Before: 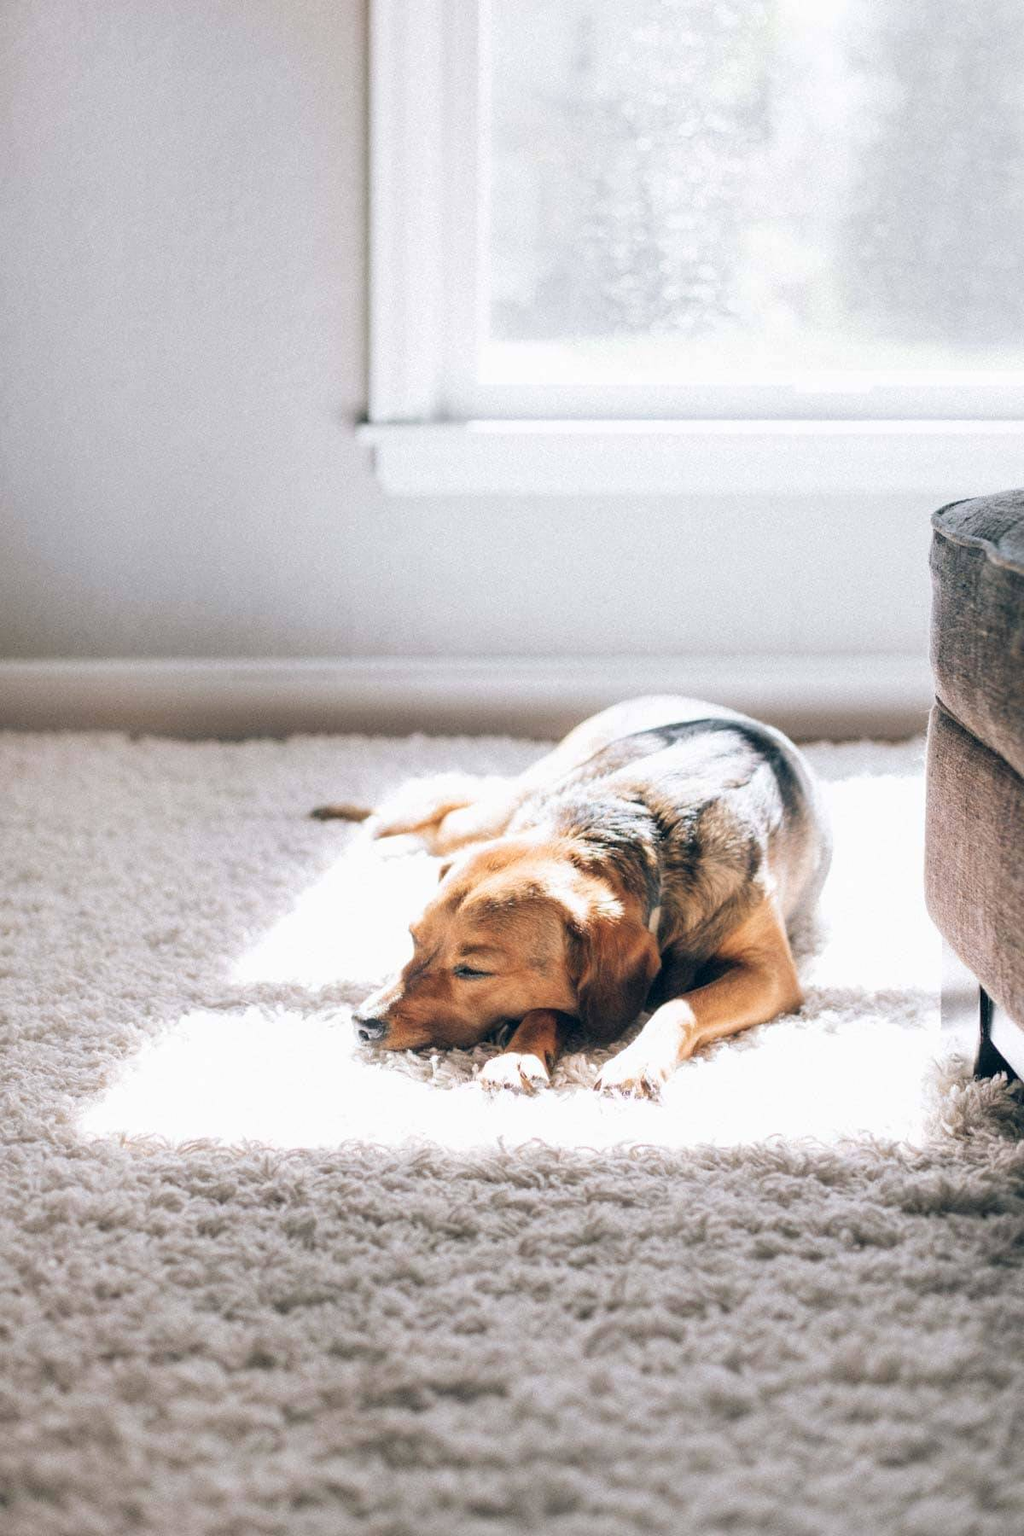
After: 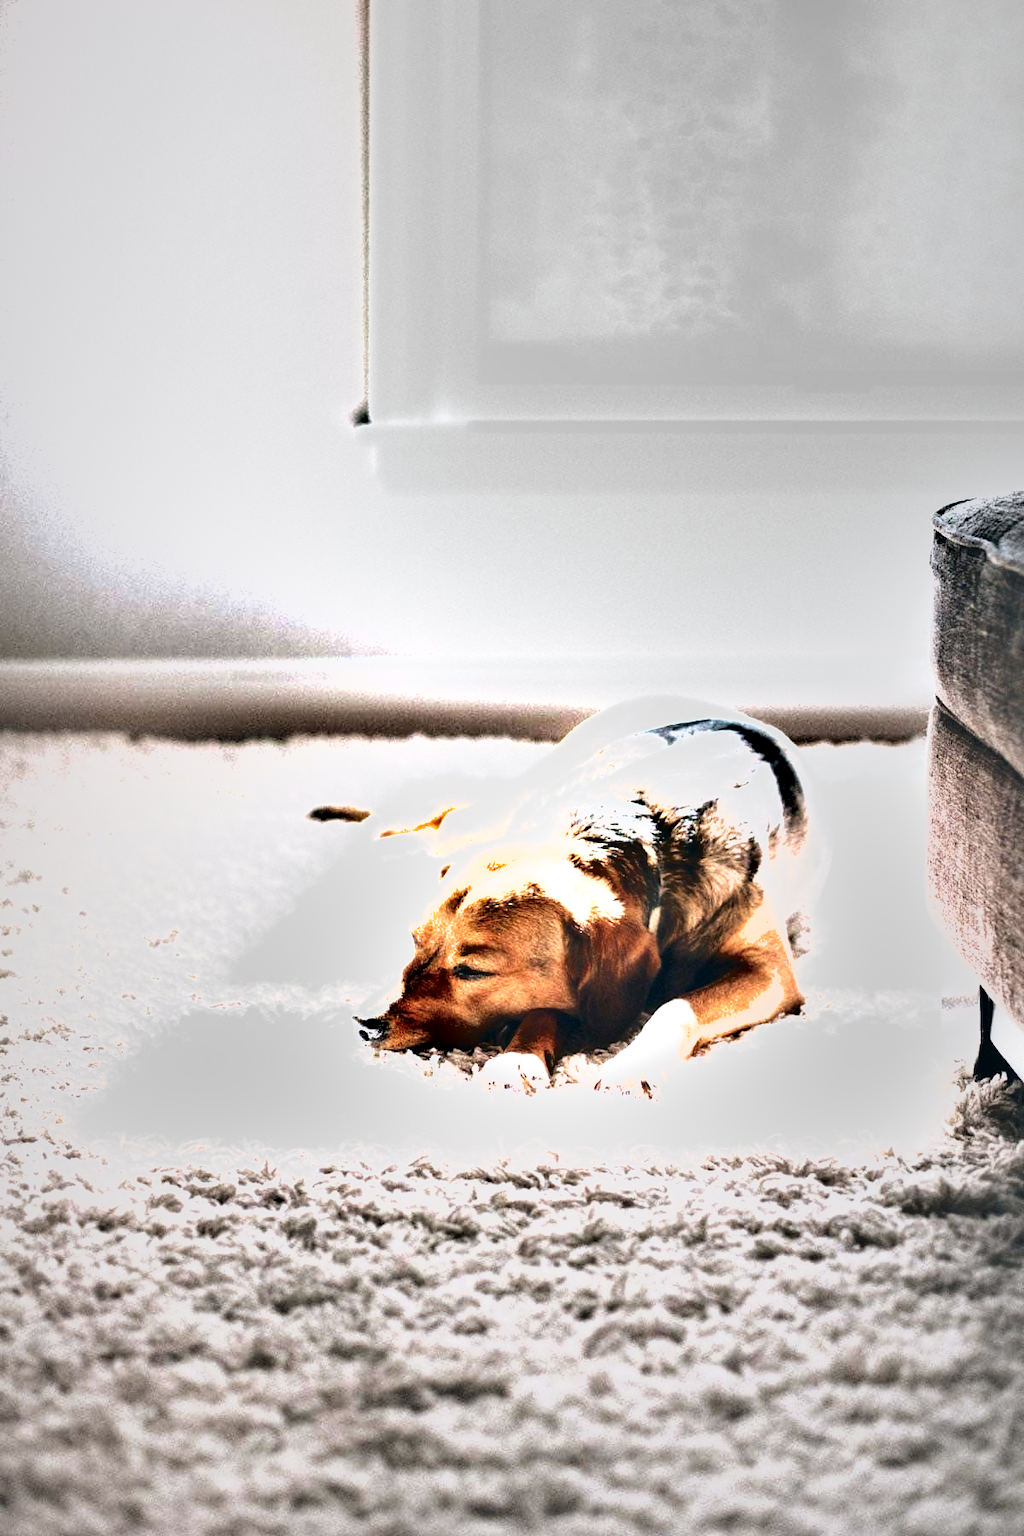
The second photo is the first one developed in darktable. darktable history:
shadows and highlights: soften with gaussian
exposure: black level correction 0, exposure 1.195 EV, compensate exposure bias true, compensate highlight preservation false
vignetting: fall-off start 17.64%, fall-off radius 137.31%, center (-0.032, -0.047), width/height ratio 0.621, shape 0.585
